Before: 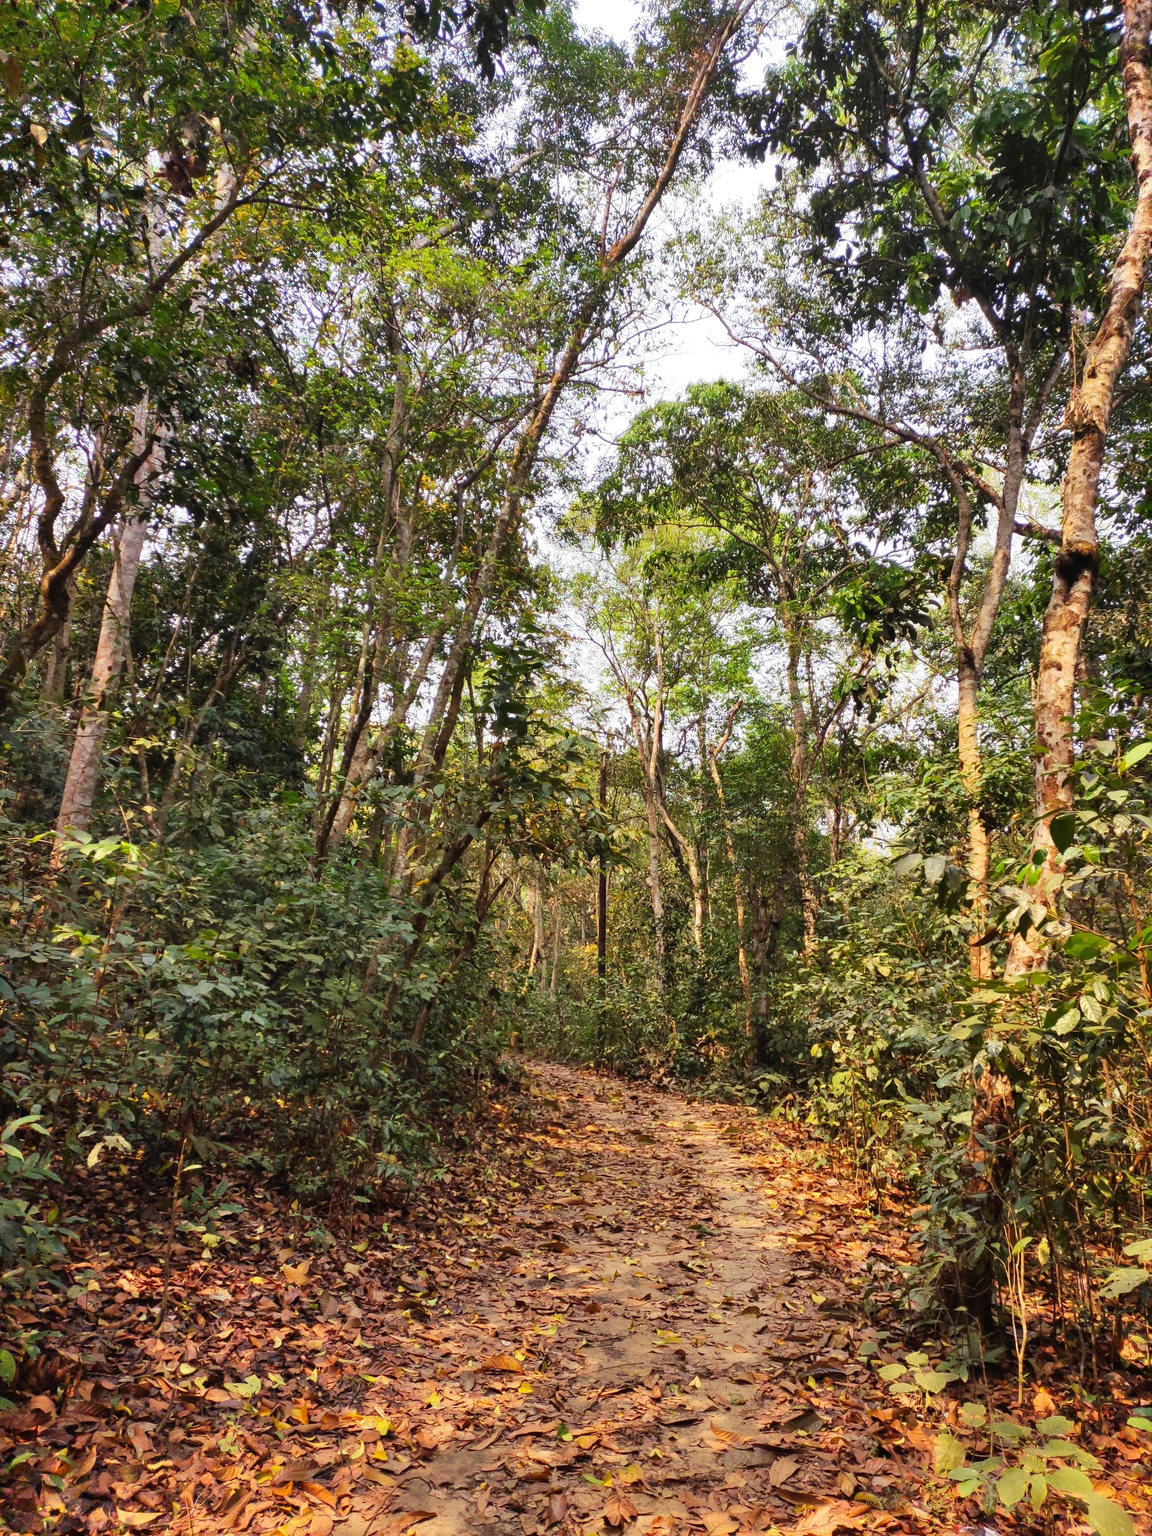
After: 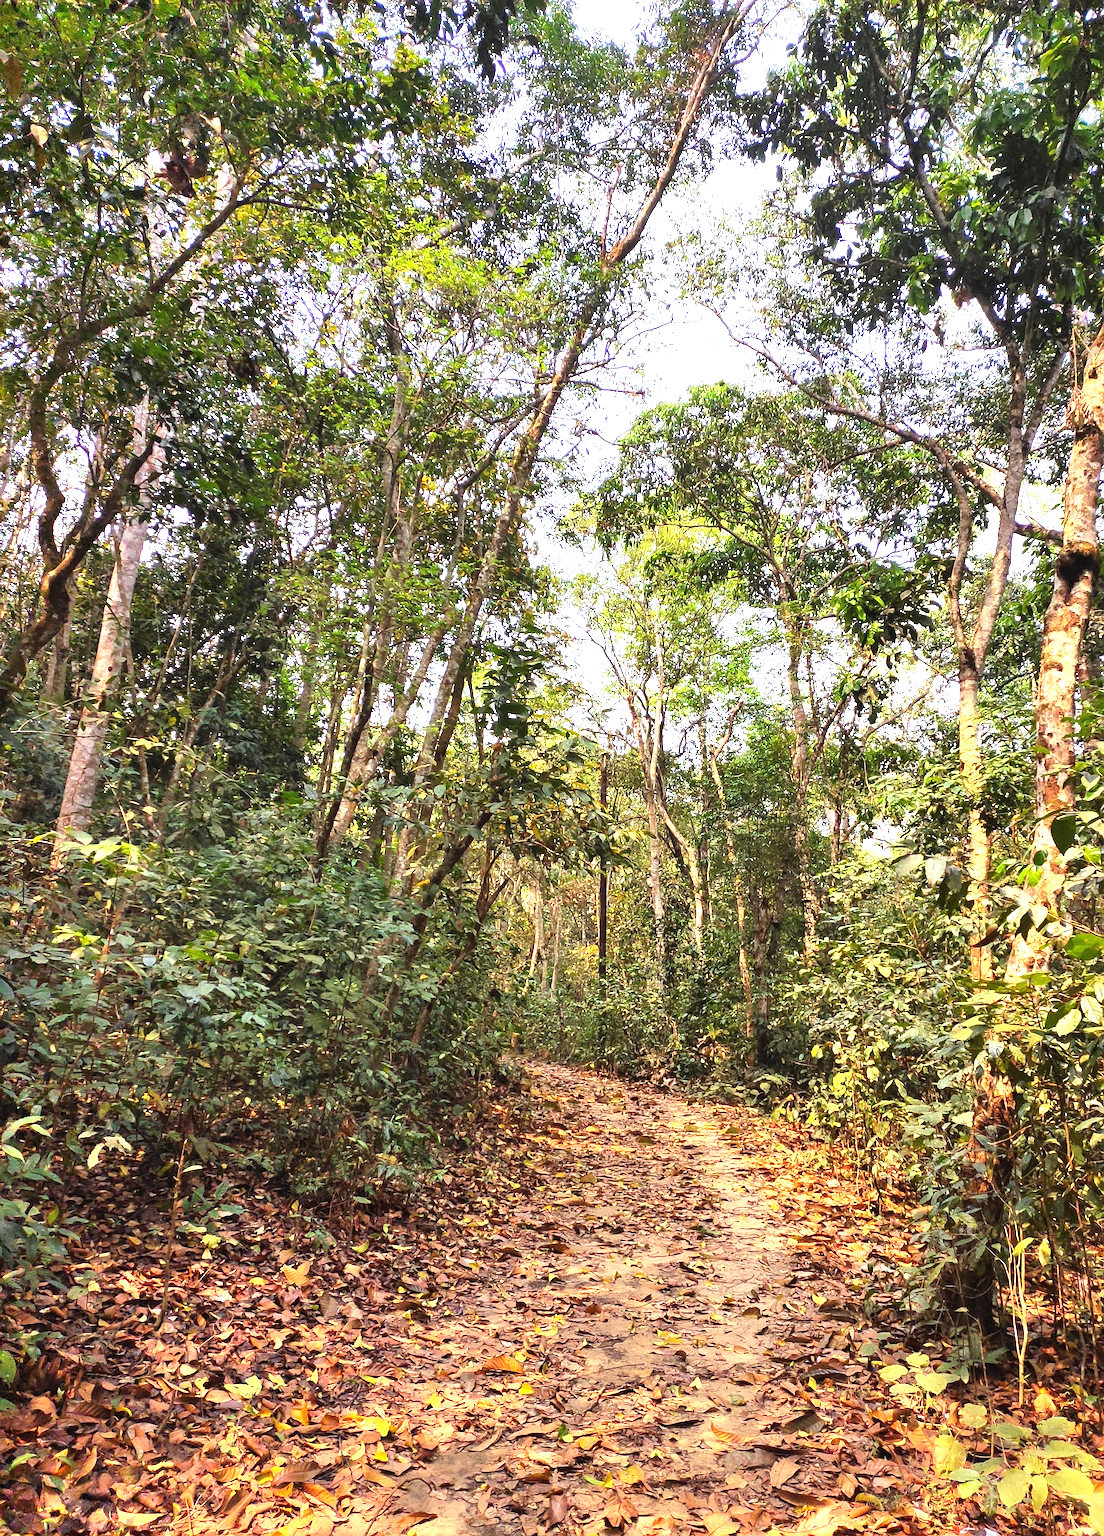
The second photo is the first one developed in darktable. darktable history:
crop: right 4.126%, bottom 0.031%
rotate and perspective: crop left 0, crop top 0
white balance: red 0.983, blue 1.036
sharpen: on, module defaults
exposure: black level correction 0, exposure 0.9 EV, compensate highlight preservation false
